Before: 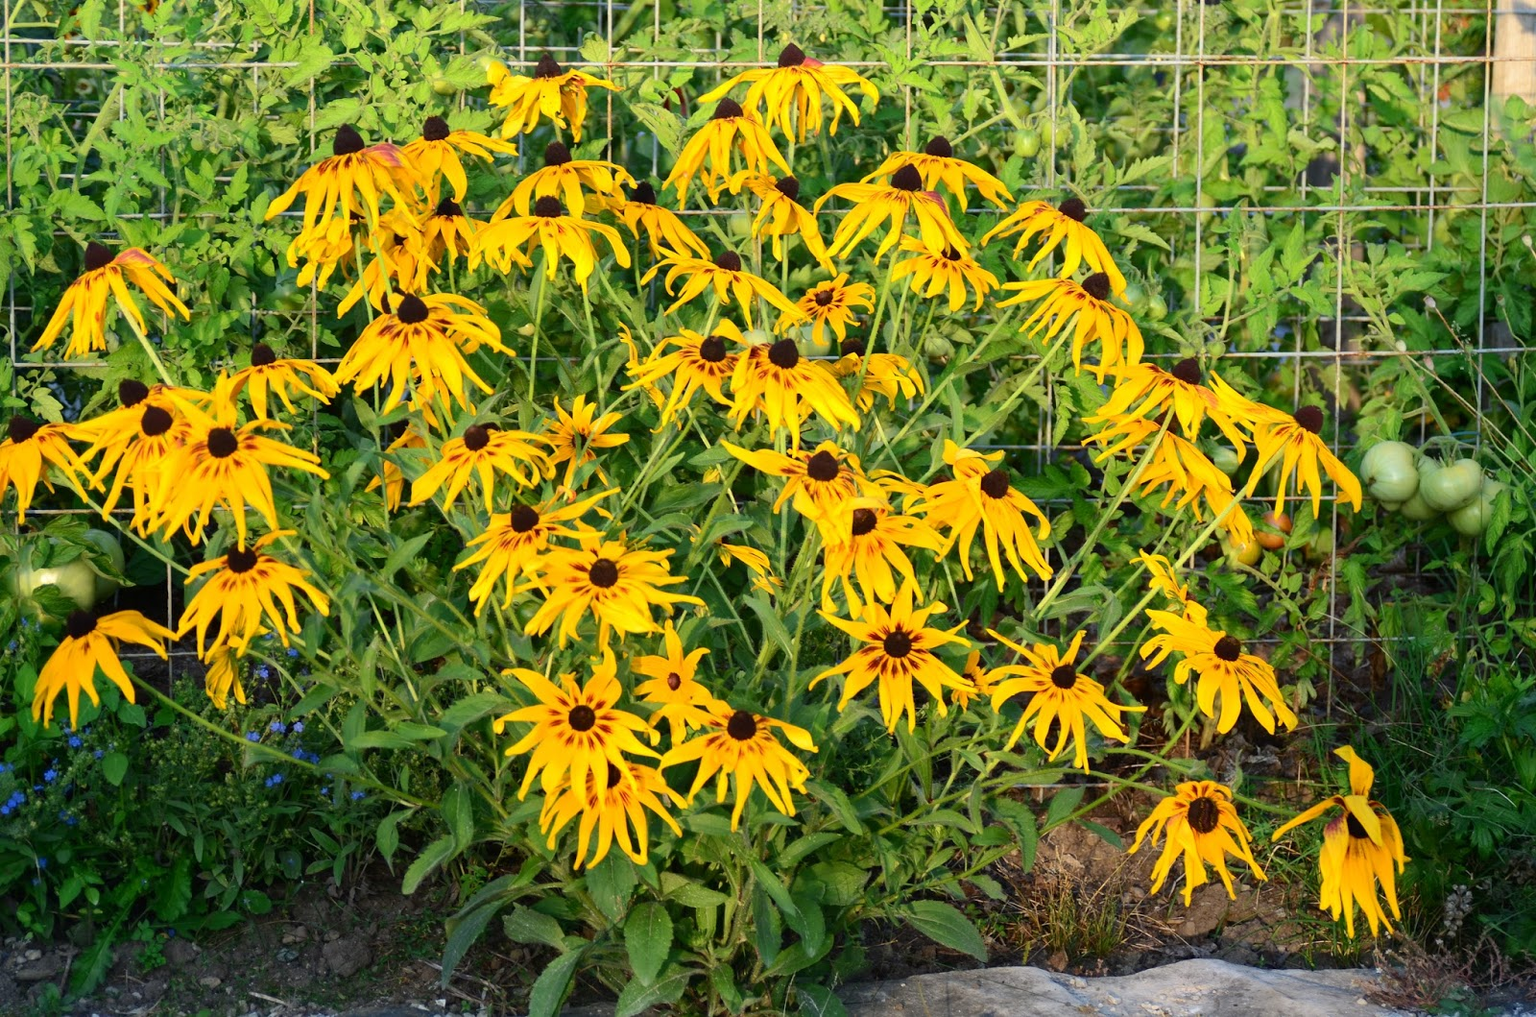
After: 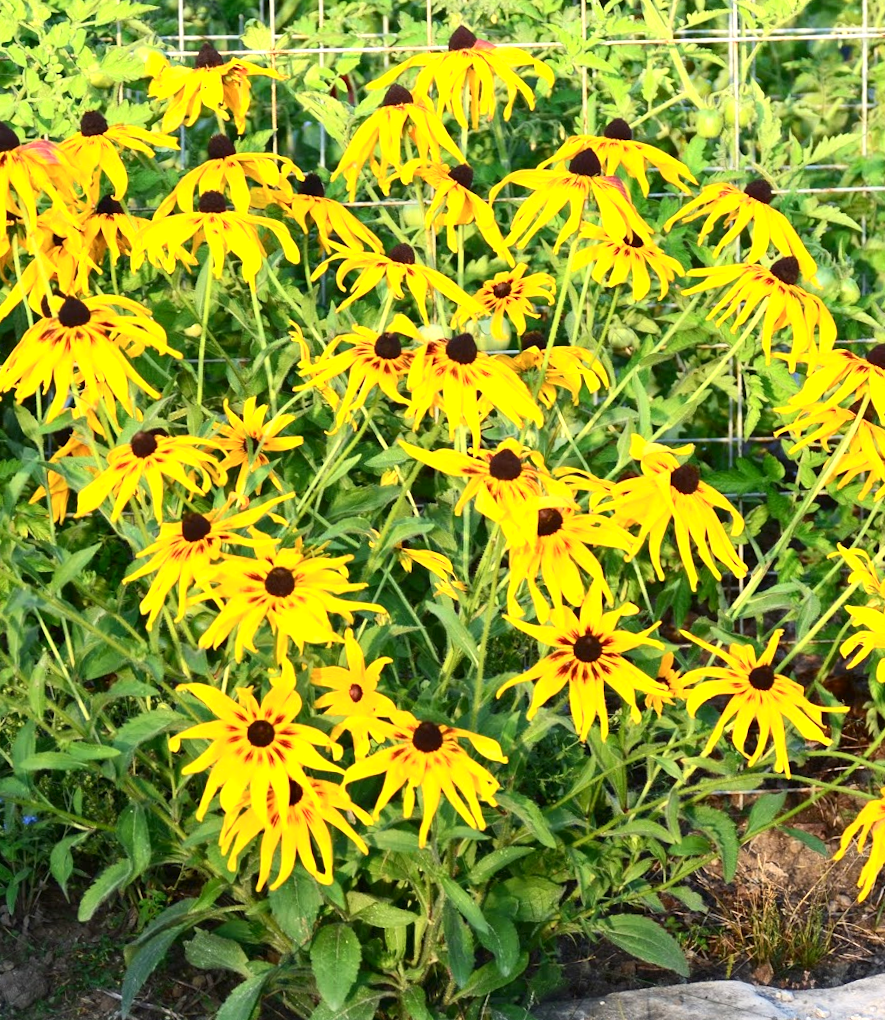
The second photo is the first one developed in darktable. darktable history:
crop: left 21.496%, right 22.254%
rotate and perspective: rotation -1.42°, crop left 0.016, crop right 0.984, crop top 0.035, crop bottom 0.965
exposure: black level correction 0, exposure 0.7 EV, compensate exposure bias true, compensate highlight preservation false
contrast brightness saturation: contrast 0.14
